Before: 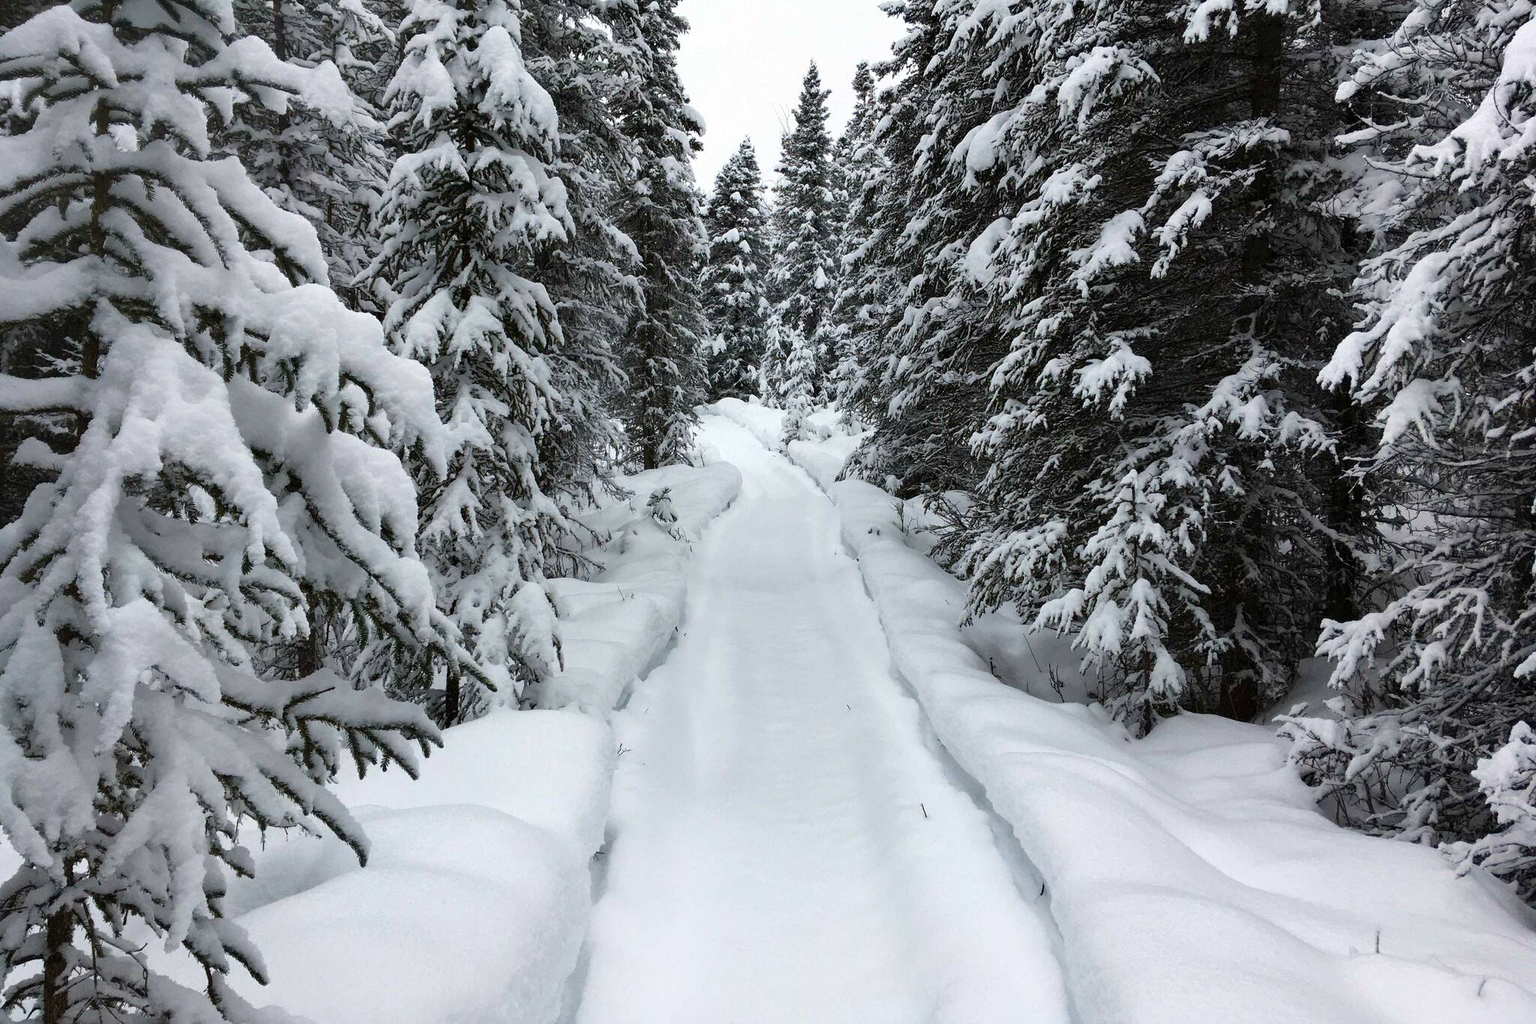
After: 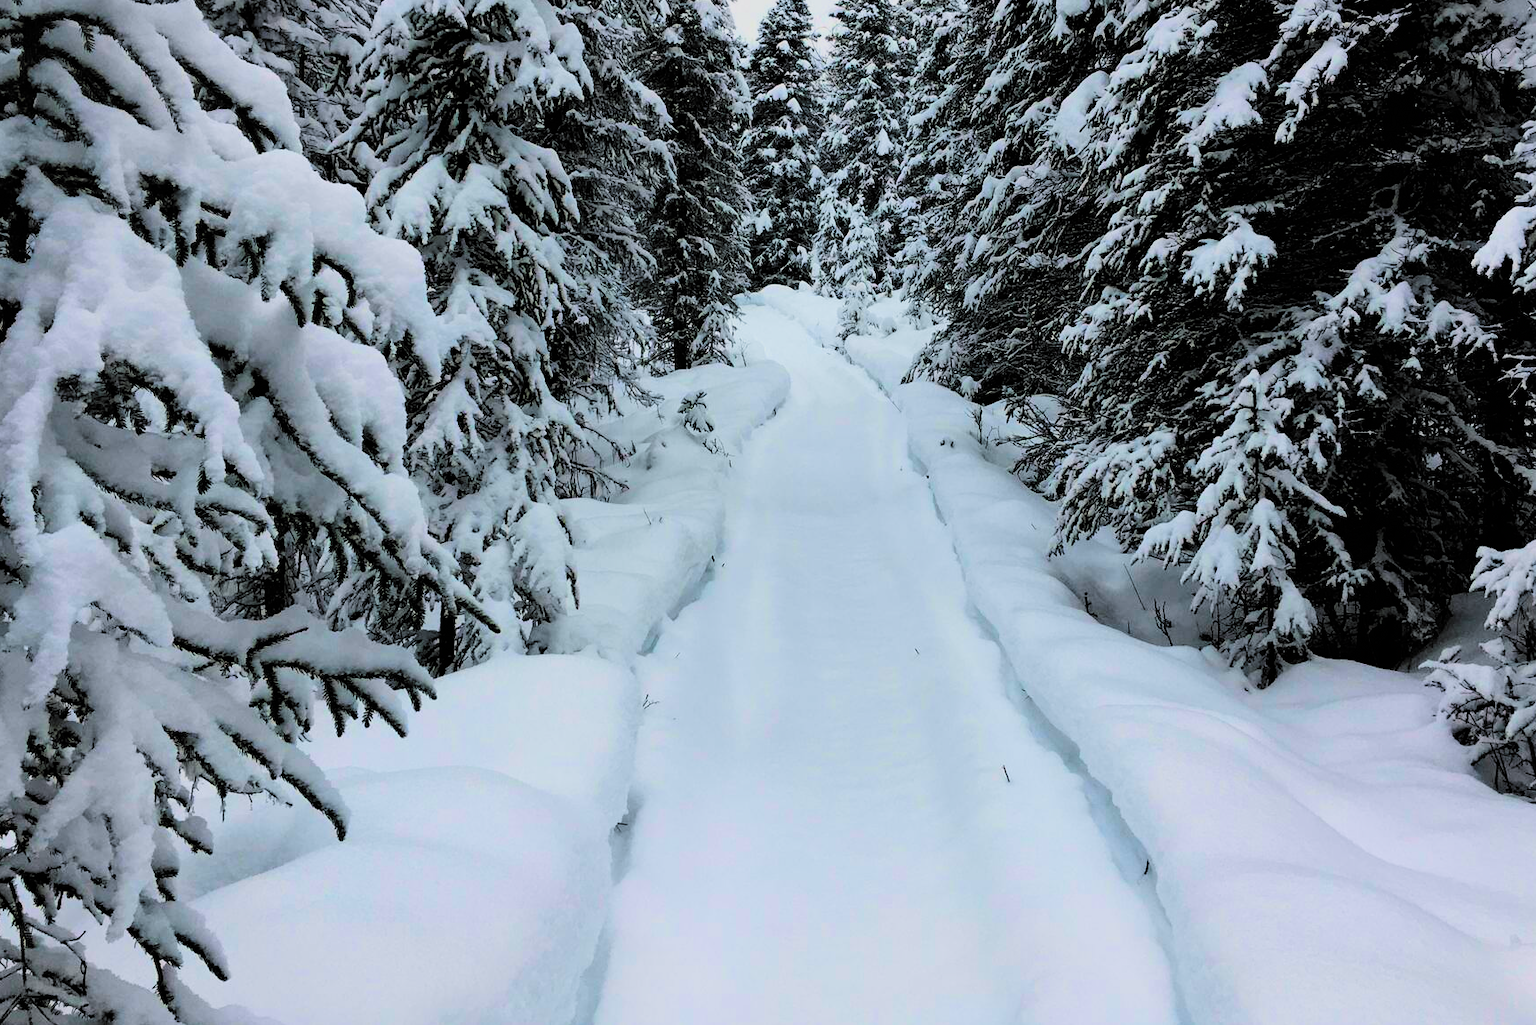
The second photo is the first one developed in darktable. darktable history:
filmic rgb: black relative exposure -5.11 EV, white relative exposure 3.97 EV, hardness 2.89, contrast 1.299, highlights saturation mix -29.27%, color science v6 (2022)
color balance rgb: power › chroma 0.51%, power › hue 214.99°, linear chroma grading › shadows -39.809%, linear chroma grading › highlights 39.699%, linear chroma grading › global chroma 45.212%, linear chroma grading › mid-tones -29.556%, perceptual saturation grading › global saturation 30.54%
crop and rotate: left 4.903%, top 15.399%, right 10.709%
